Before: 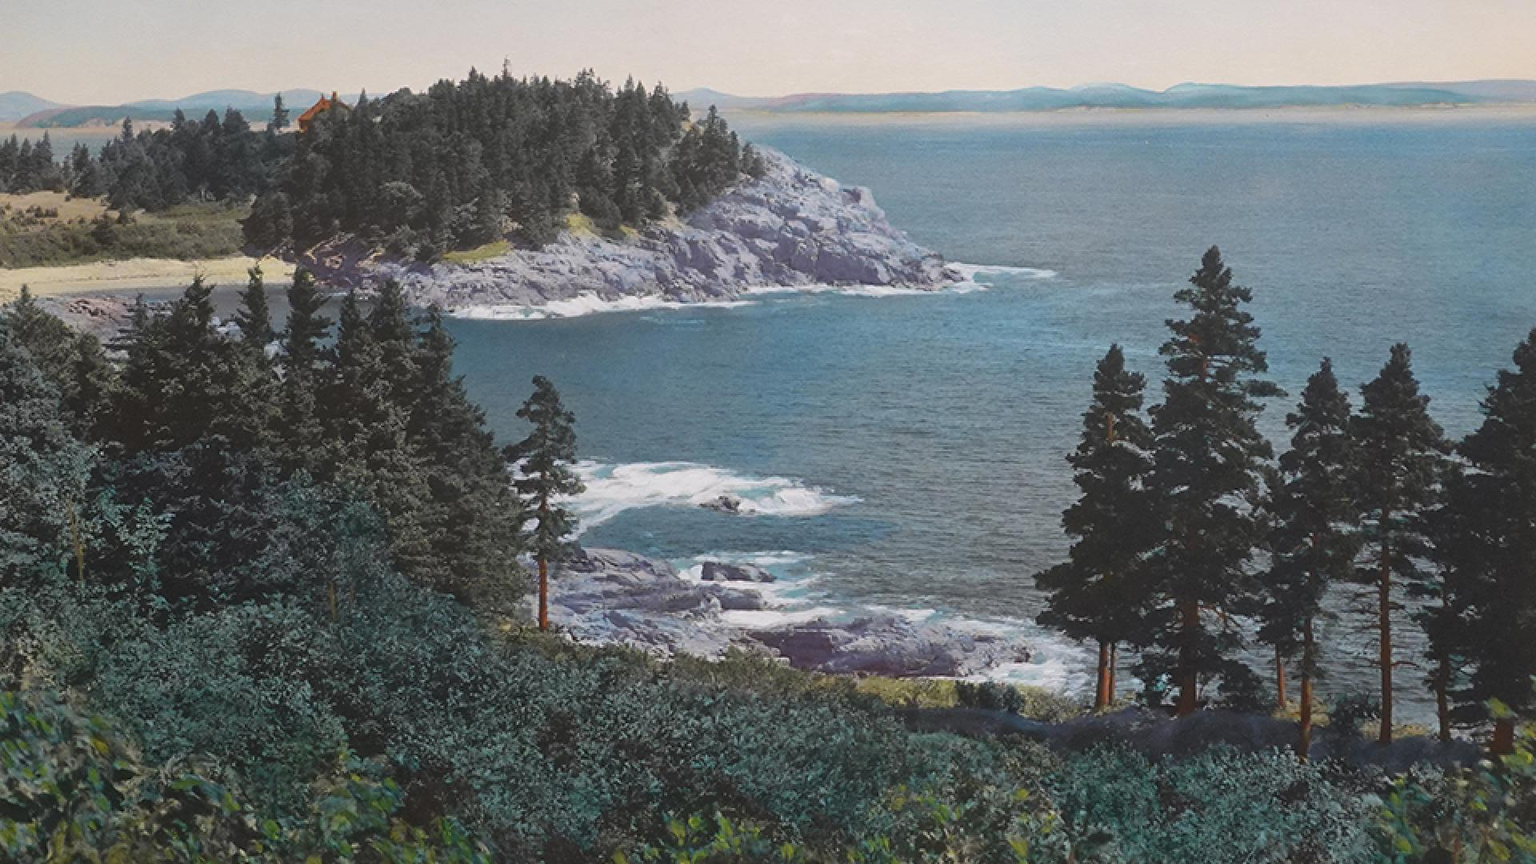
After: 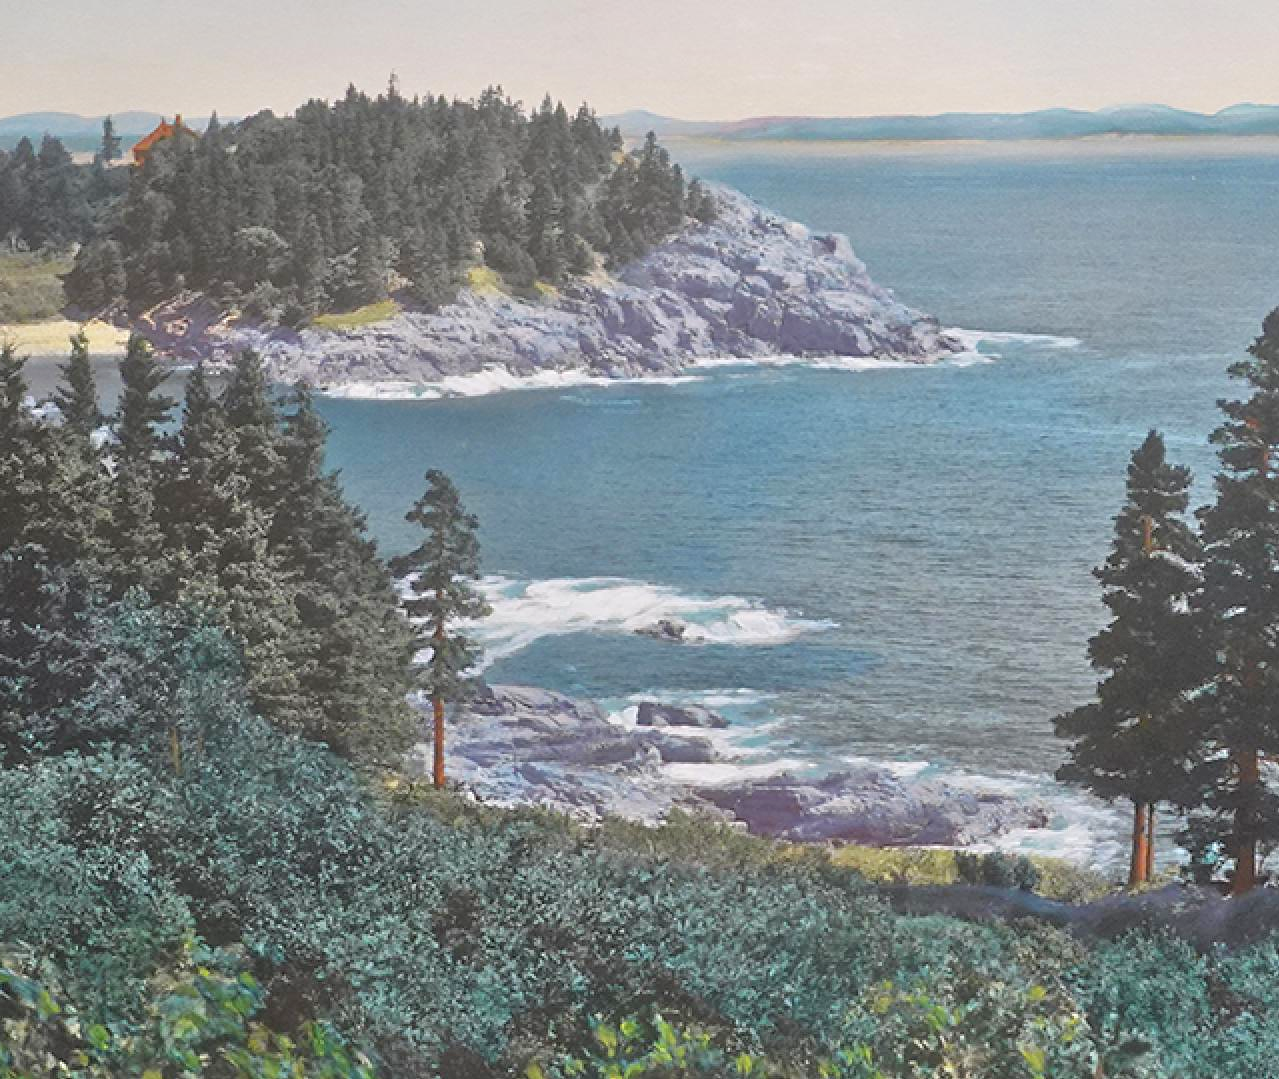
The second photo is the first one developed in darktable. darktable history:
tone equalizer: -7 EV 0.142 EV, -6 EV 0.601 EV, -5 EV 1.12 EV, -4 EV 1.33 EV, -3 EV 1.12 EV, -2 EV 0.6 EV, -1 EV 0.149 EV, mask exposure compensation -0.5 EV
crop and rotate: left 12.543%, right 20.793%
